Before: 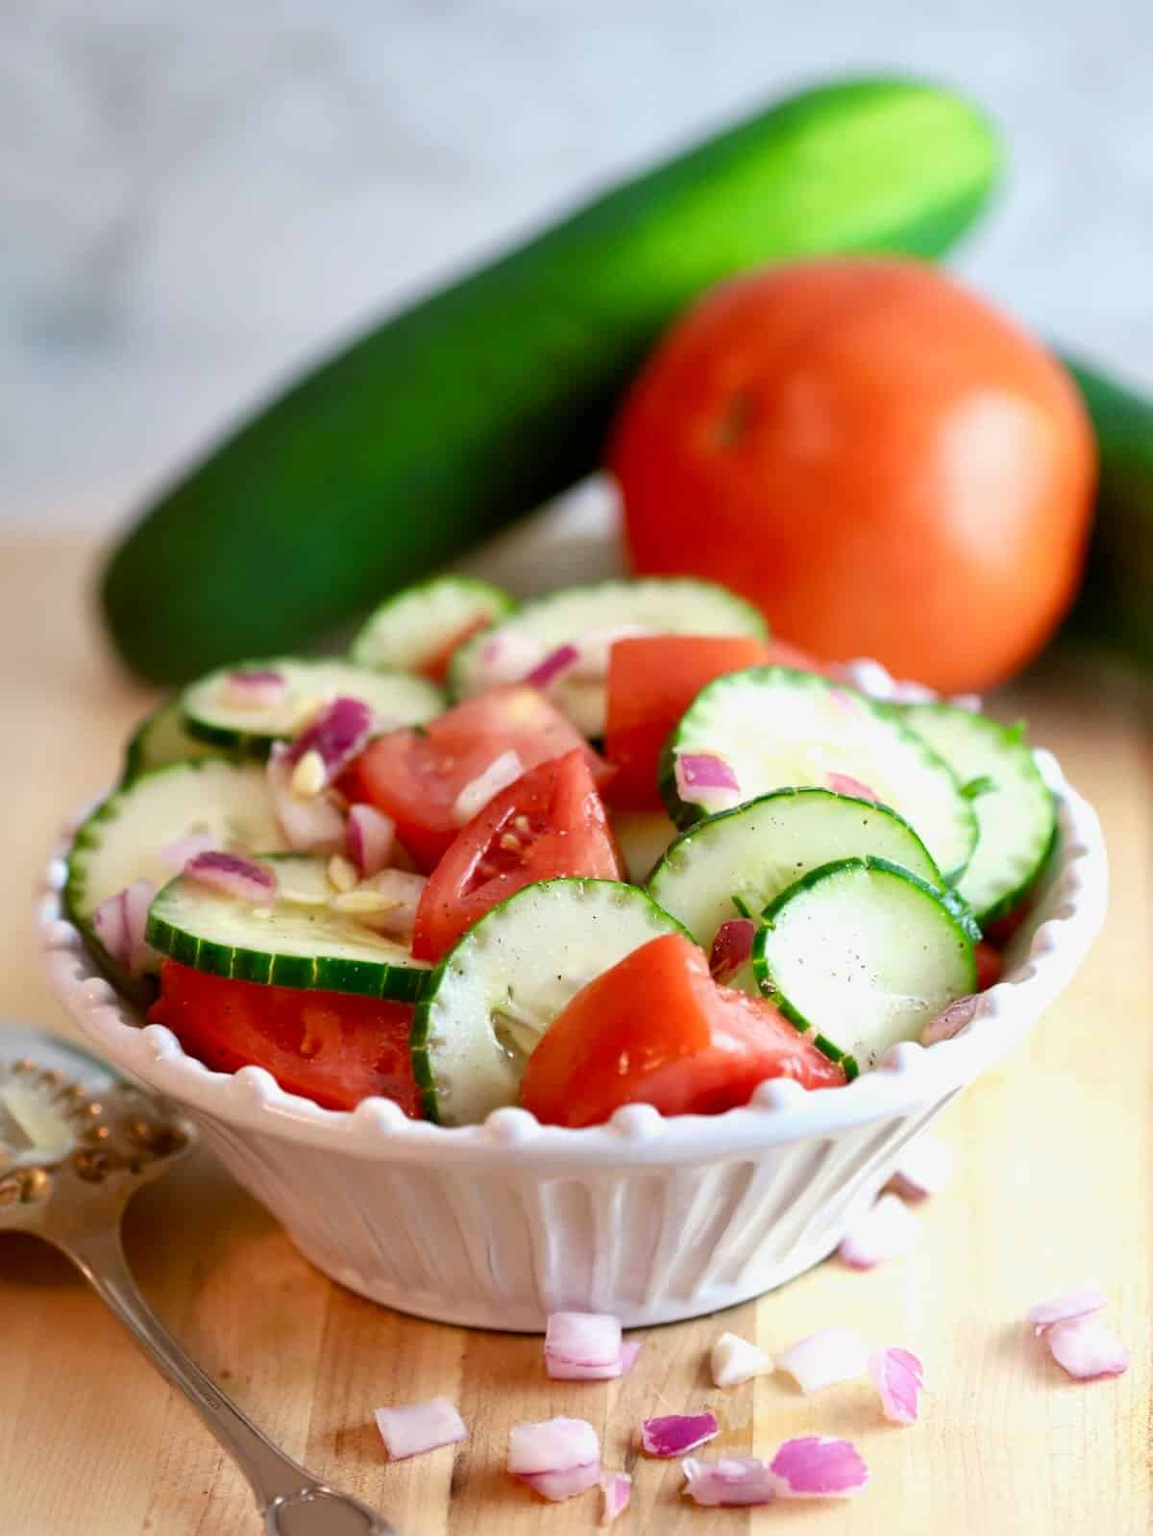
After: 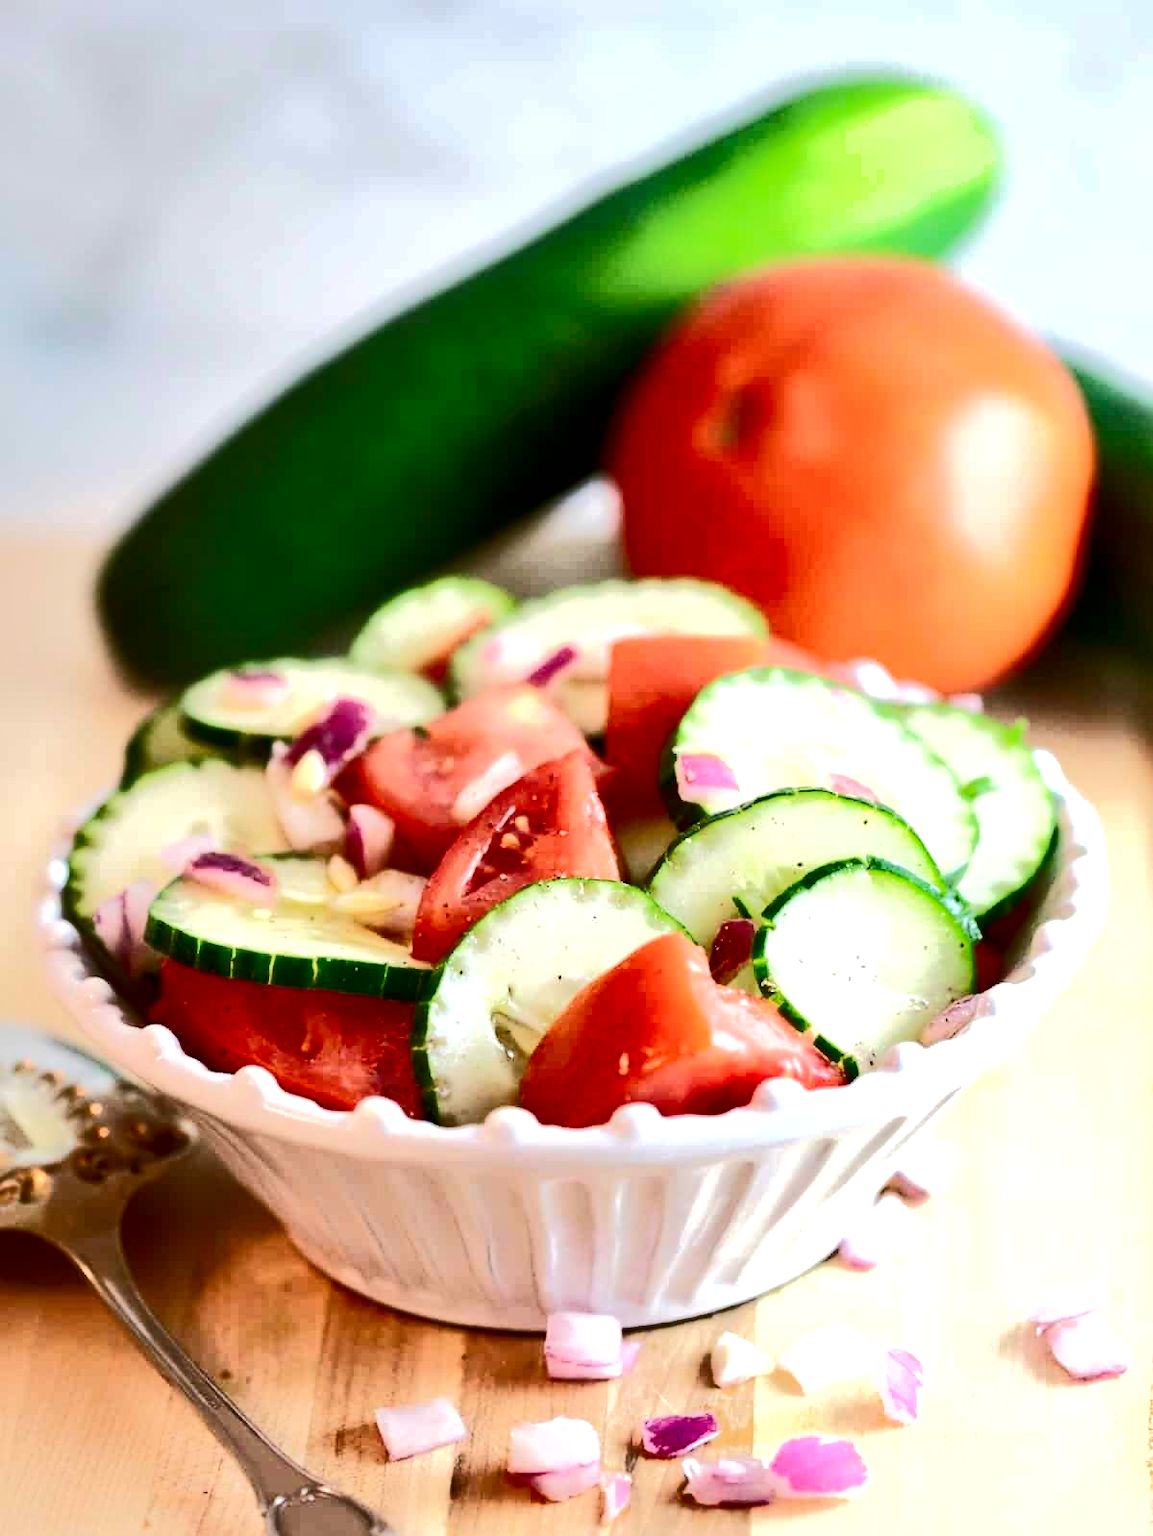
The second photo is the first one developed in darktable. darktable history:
shadows and highlights: shadows 20.84, highlights -36.59, soften with gaussian
tone curve: curves: ch0 [(0, 0) (0.003, 0.002) (0.011, 0.002) (0.025, 0.002) (0.044, 0.007) (0.069, 0.014) (0.1, 0.026) (0.136, 0.04) (0.177, 0.061) (0.224, 0.1) (0.277, 0.151) (0.335, 0.198) (0.399, 0.272) (0.468, 0.387) (0.543, 0.553) (0.623, 0.716) (0.709, 0.8) (0.801, 0.855) (0.898, 0.897) (1, 1)], color space Lab, independent channels, preserve colors none
exposure: black level correction 0, exposure 0.5 EV, compensate highlight preservation false
